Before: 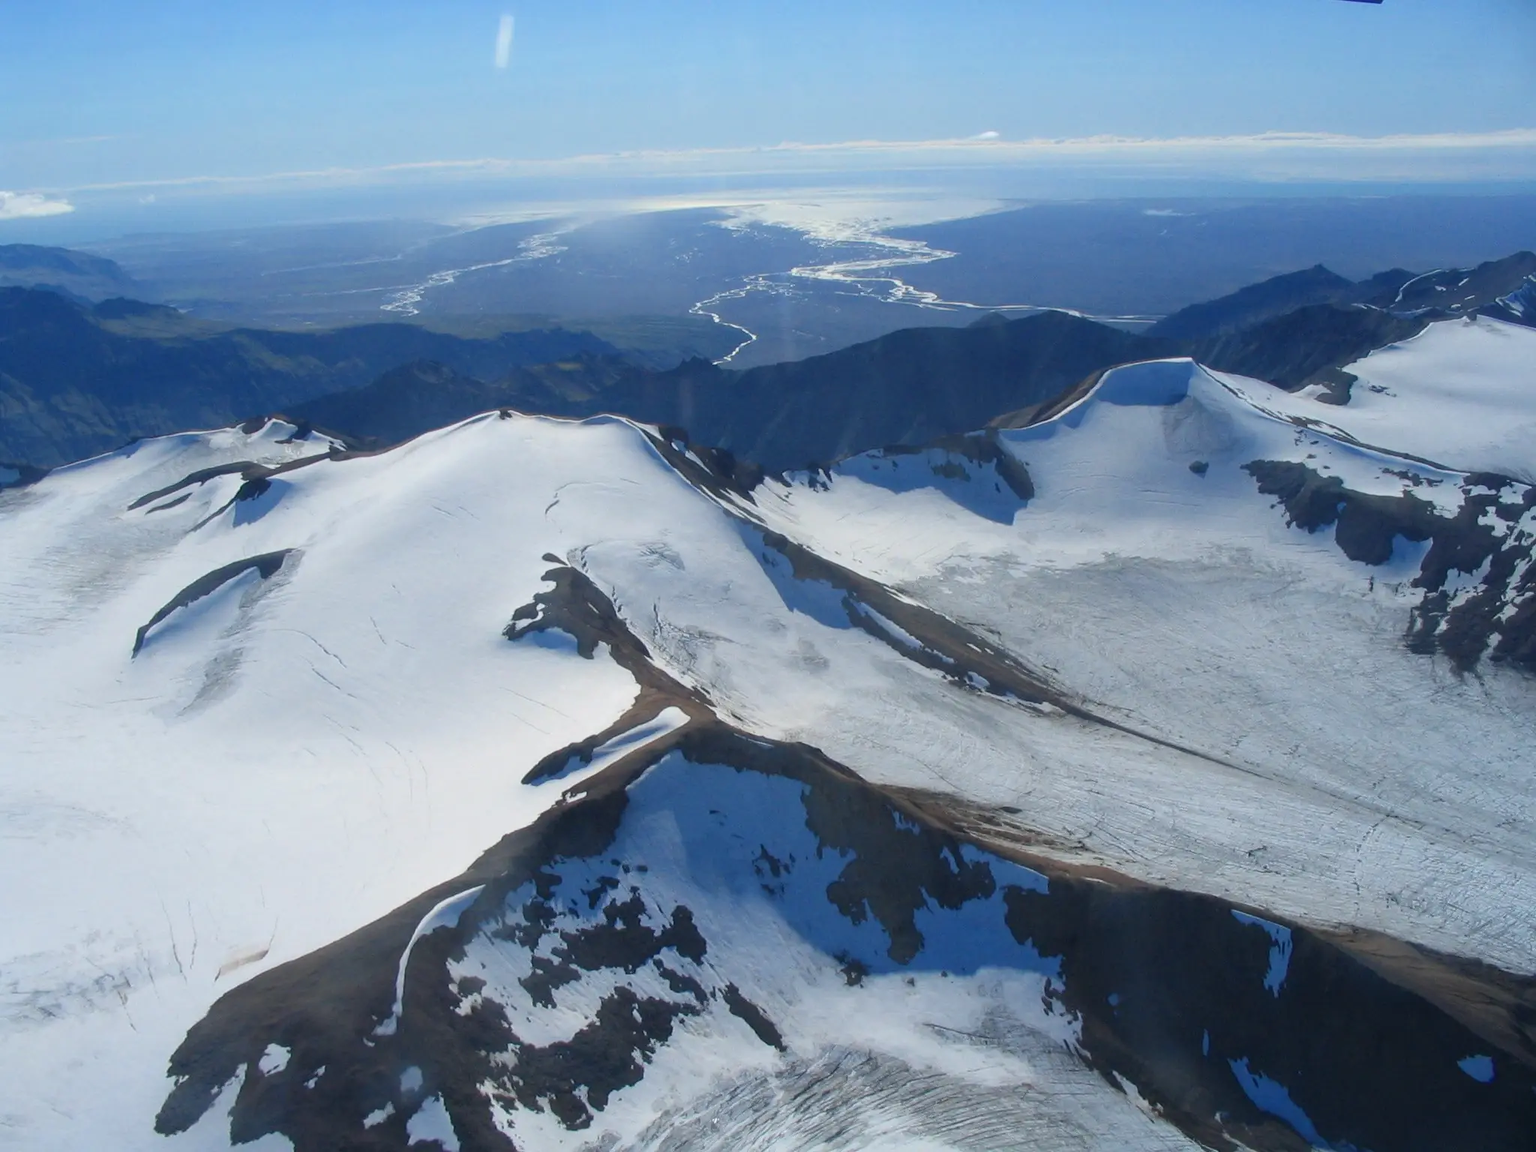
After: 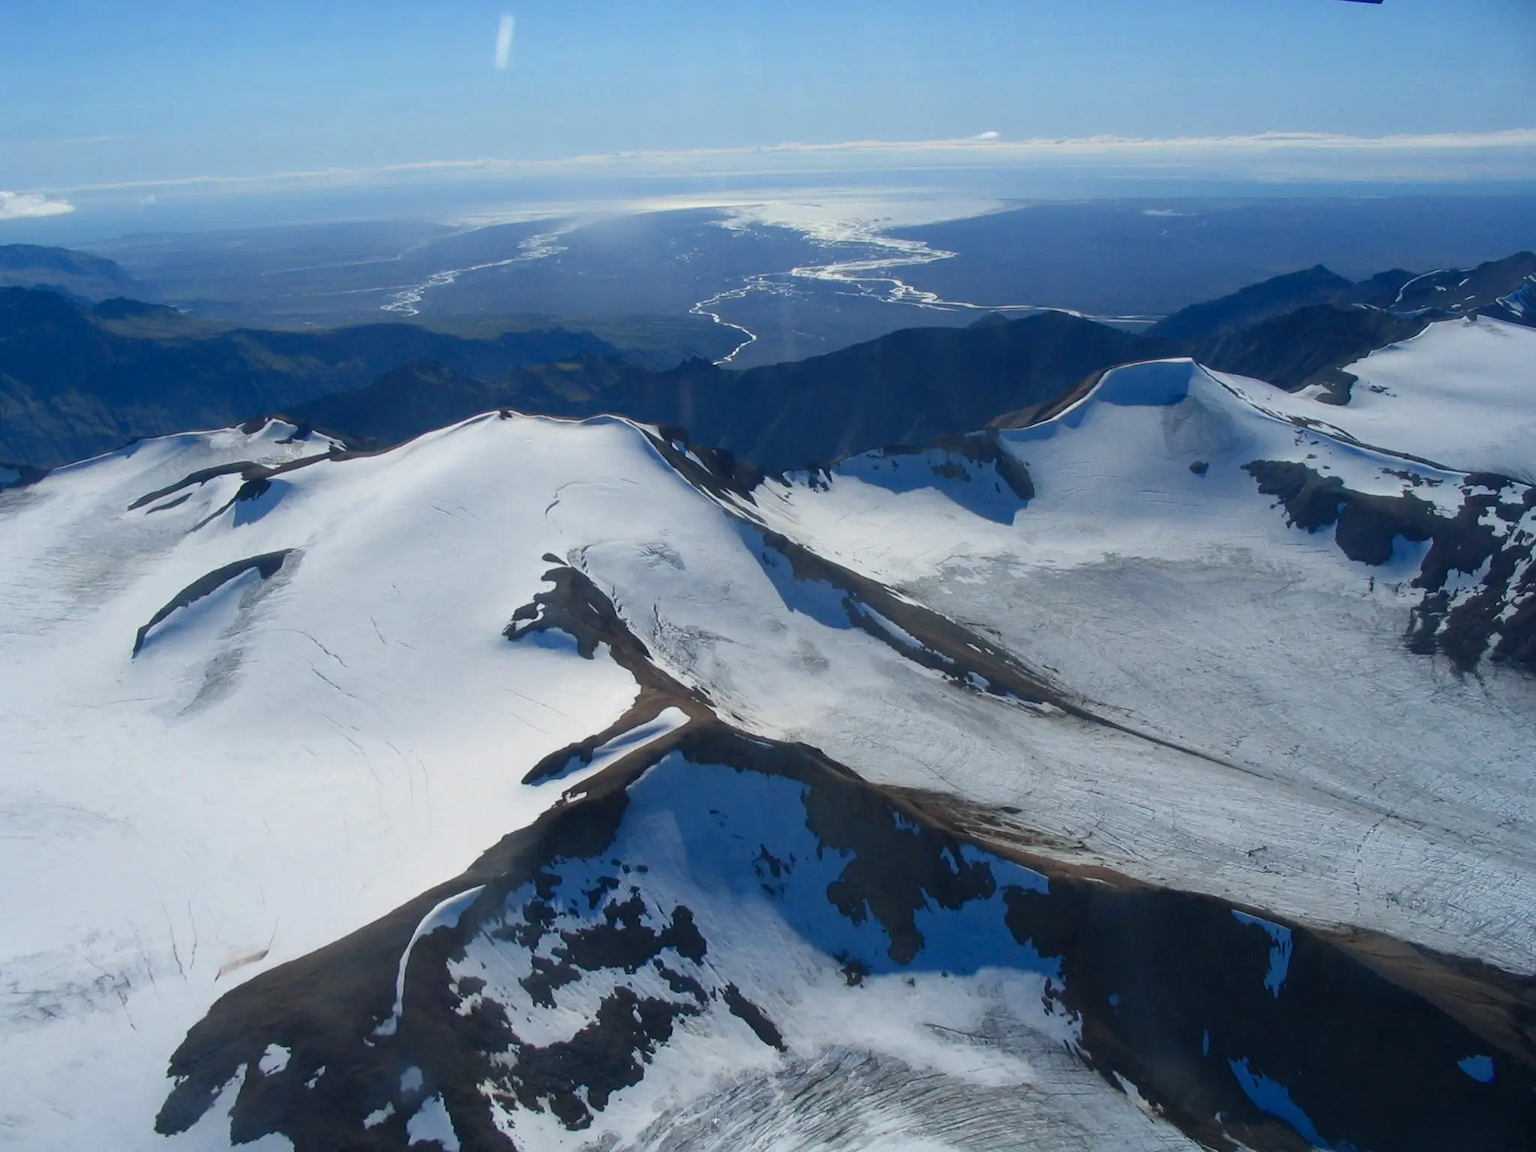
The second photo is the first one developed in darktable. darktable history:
contrast brightness saturation: brightness -0.087
